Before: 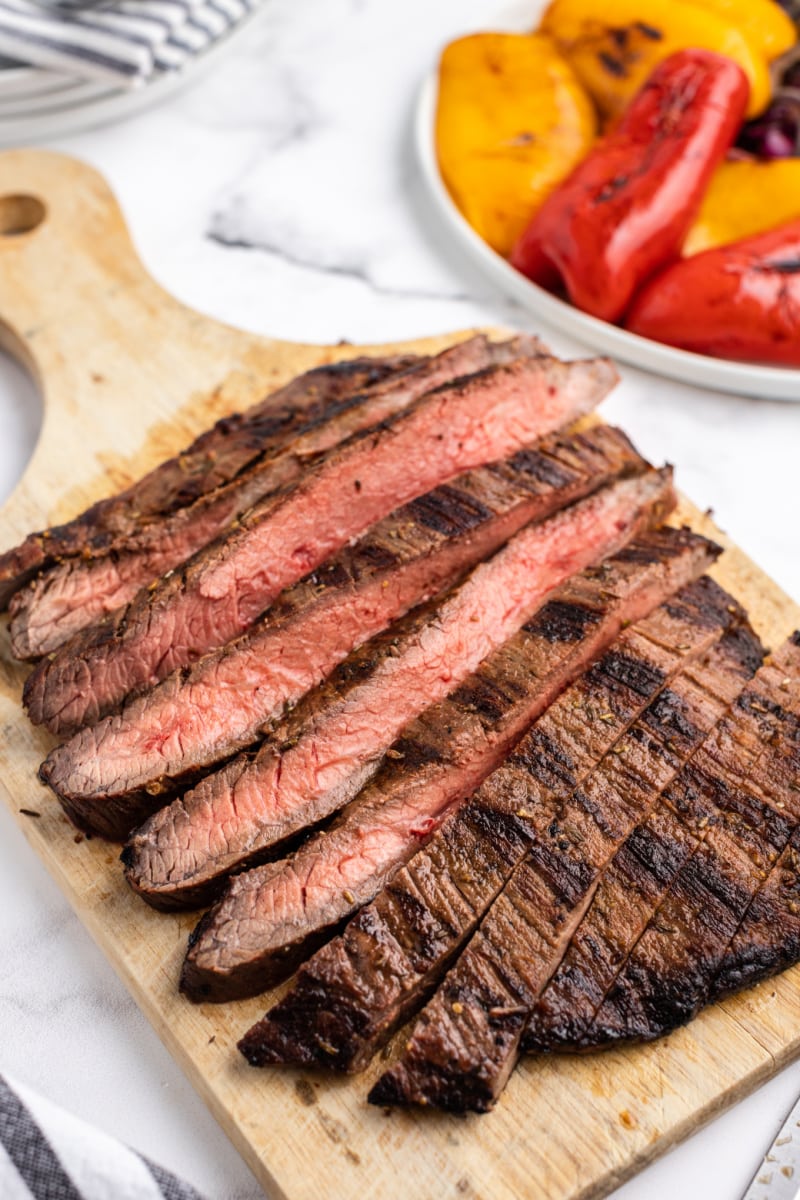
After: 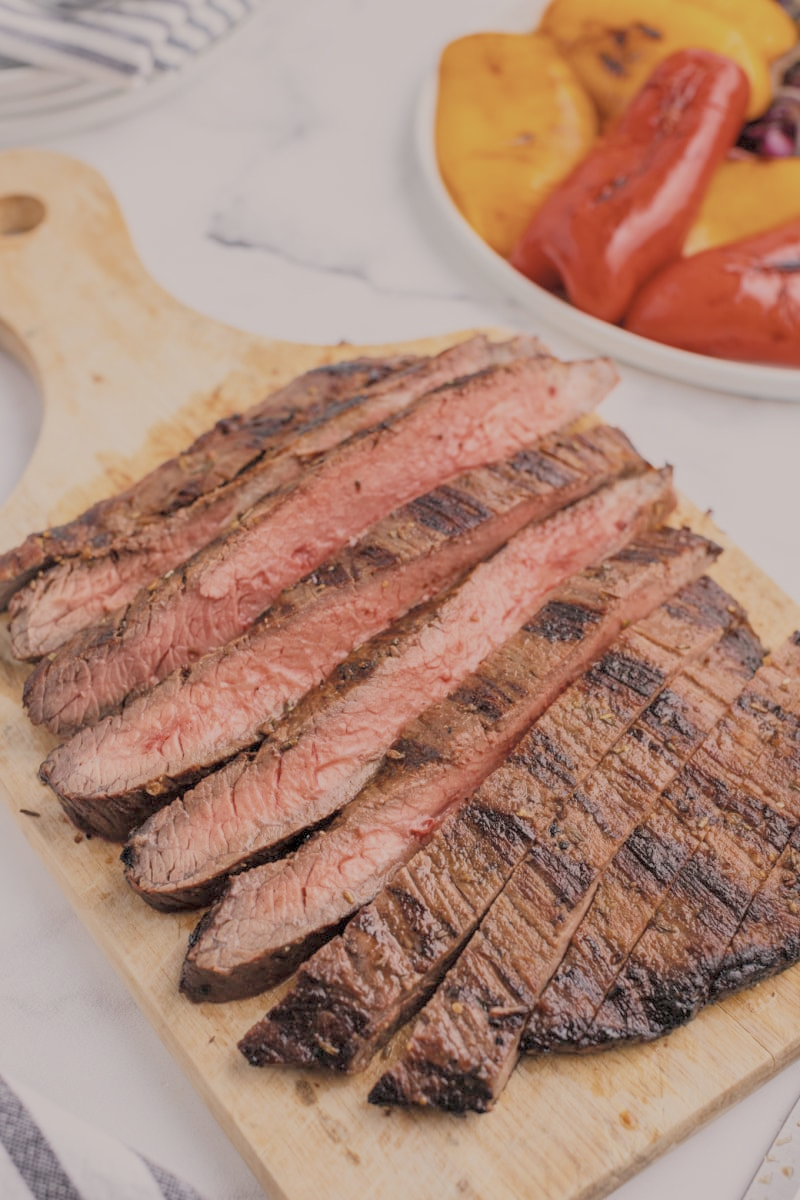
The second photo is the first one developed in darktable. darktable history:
filmic rgb: black relative exposure -13.93 EV, white relative exposure 7.97 EV, hardness 3.75, latitude 49.53%, contrast 0.517, color science v6 (2022)
exposure: exposure 1.208 EV, compensate highlight preservation false
color correction: highlights a* 5.53, highlights b* 5.23, saturation 0.666
